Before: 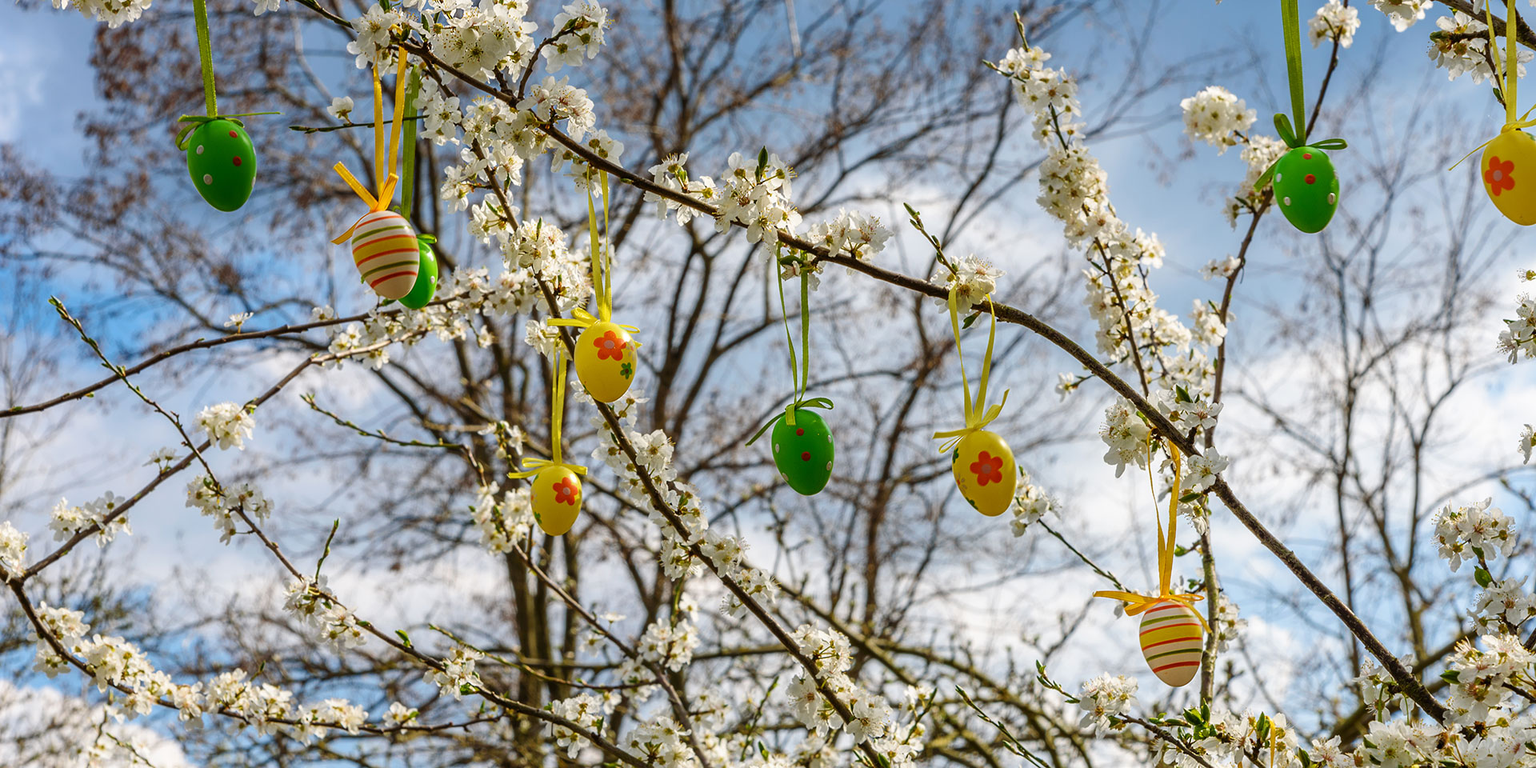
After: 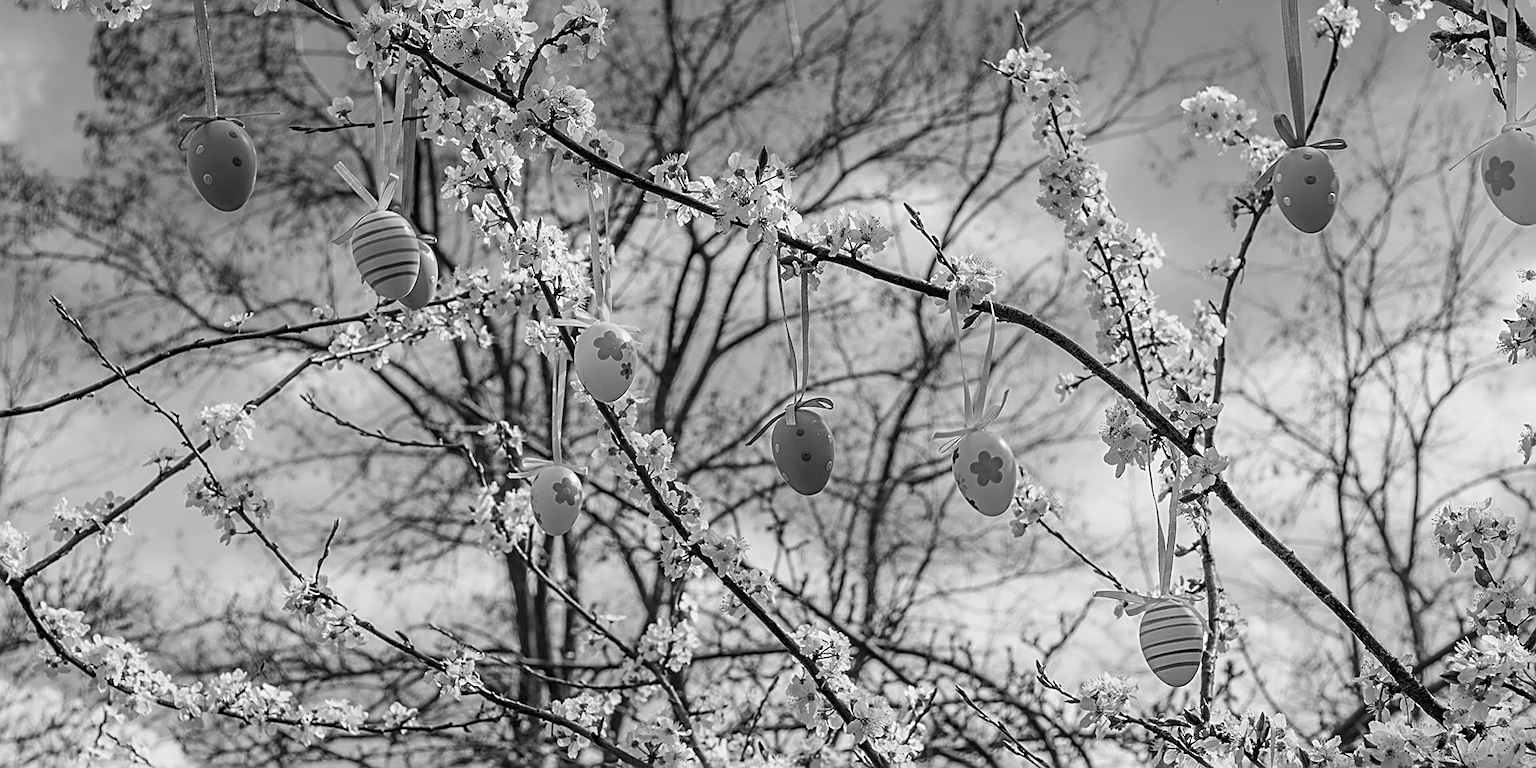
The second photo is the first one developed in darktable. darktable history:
sharpen: radius 2.543, amount 0.636
monochrome: a -74.22, b 78.2
